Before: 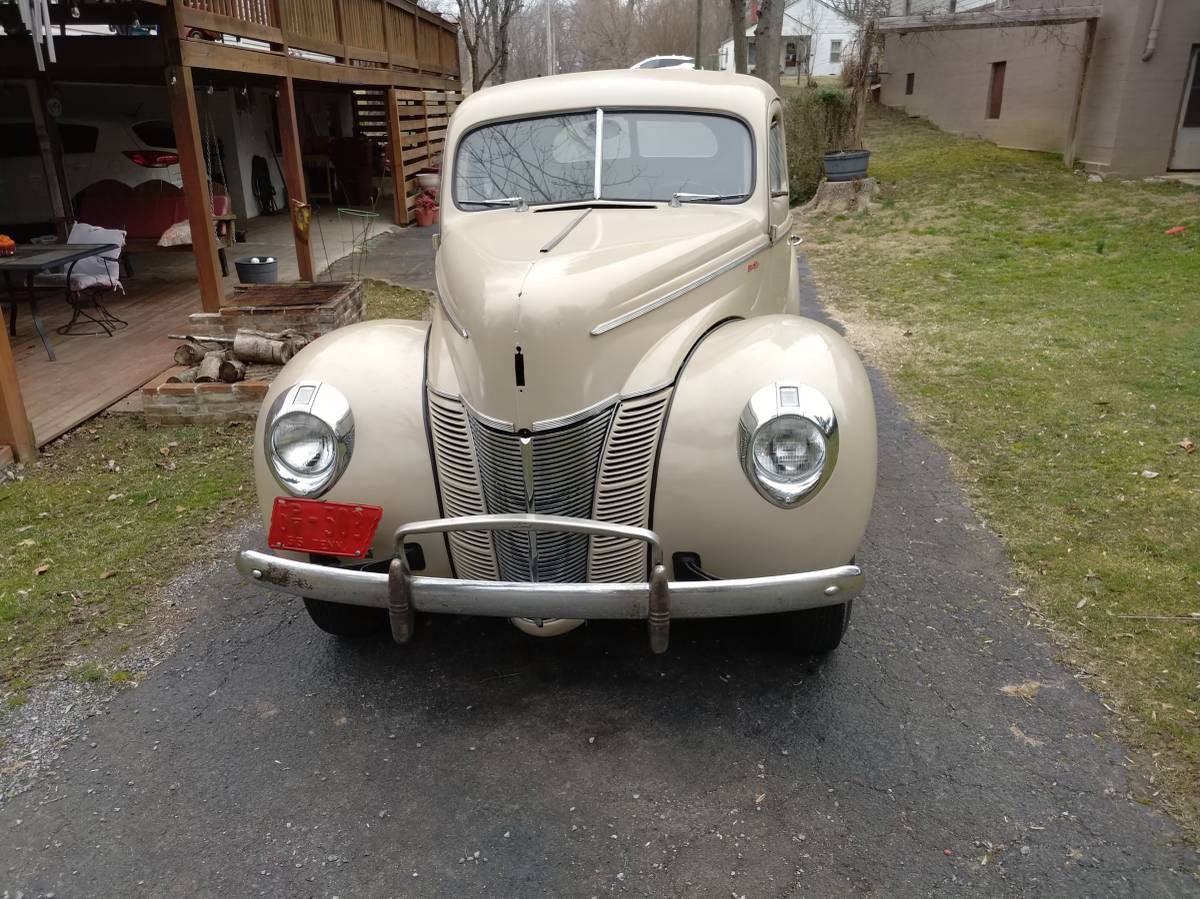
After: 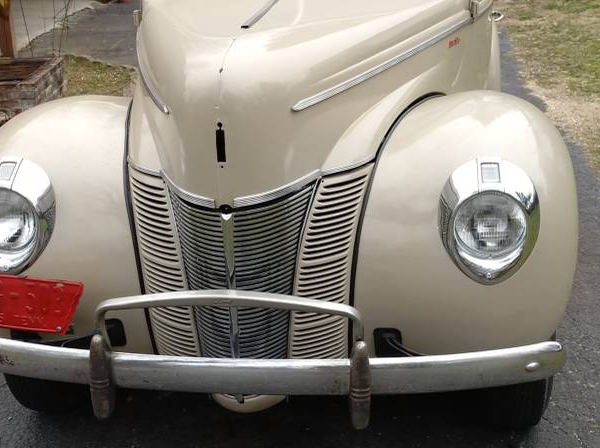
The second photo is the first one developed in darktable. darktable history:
crop: left 24.95%, top 24.992%, right 24.977%, bottom 25.08%
